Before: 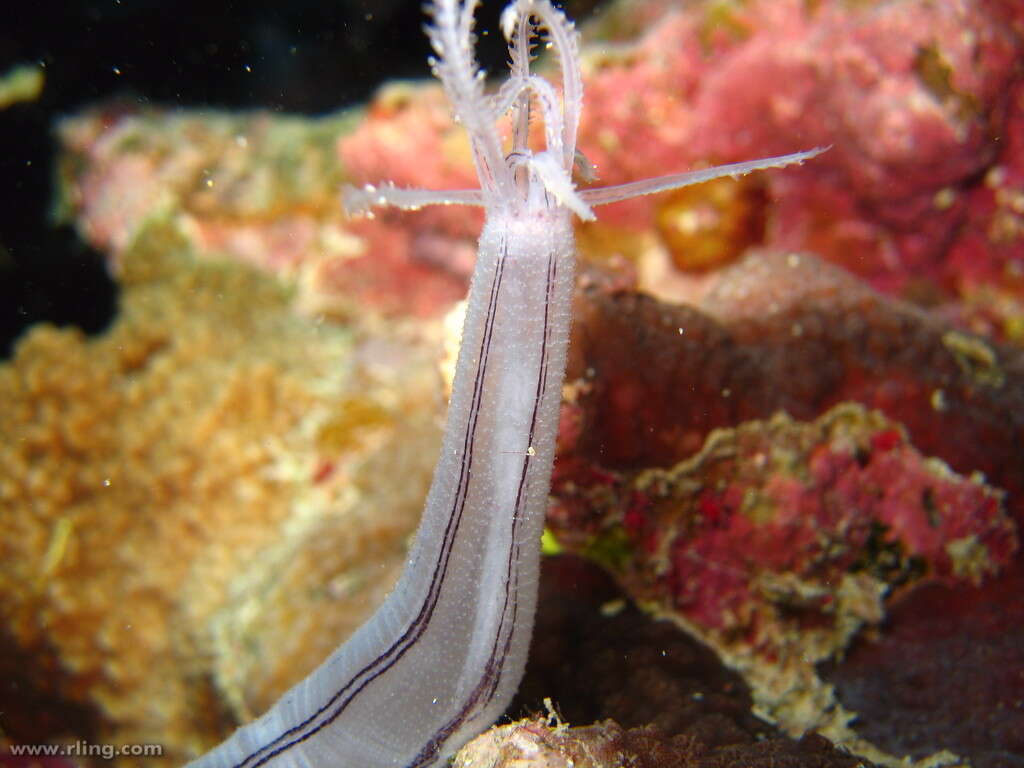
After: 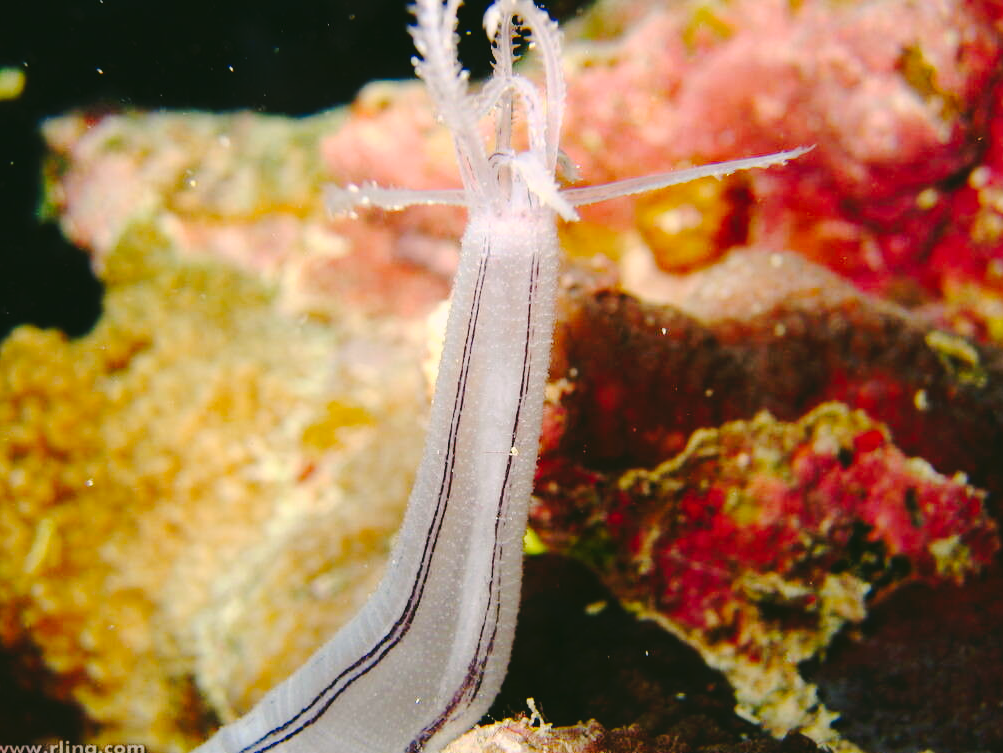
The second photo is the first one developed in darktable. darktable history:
crop: left 1.701%, right 0.281%, bottom 1.942%
tone curve: curves: ch0 [(0, 0) (0.003, 0.057) (0.011, 0.061) (0.025, 0.065) (0.044, 0.075) (0.069, 0.082) (0.1, 0.09) (0.136, 0.102) (0.177, 0.145) (0.224, 0.195) (0.277, 0.27) (0.335, 0.374) (0.399, 0.486) (0.468, 0.578) (0.543, 0.652) (0.623, 0.717) (0.709, 0.778) (0.801, 0.837) (0.898, 0.909) (1, 1)], preserve colors none
exposure: exposure 0.127 EV, compensate highlight preservation false
color balance rgb: perceptual saturation grading › global saturation 0.886%
filmic rgb: black relative exposure -16 EV, white relative exposure 2.92 EV, threshold 5.95 EV, hardness 10, color science v6 (2022), enable highlight reconstruction true
color correction: highlights a* 4.14, highlights b* 4.98, shadows a* -6.77, shadows b* 4.67
